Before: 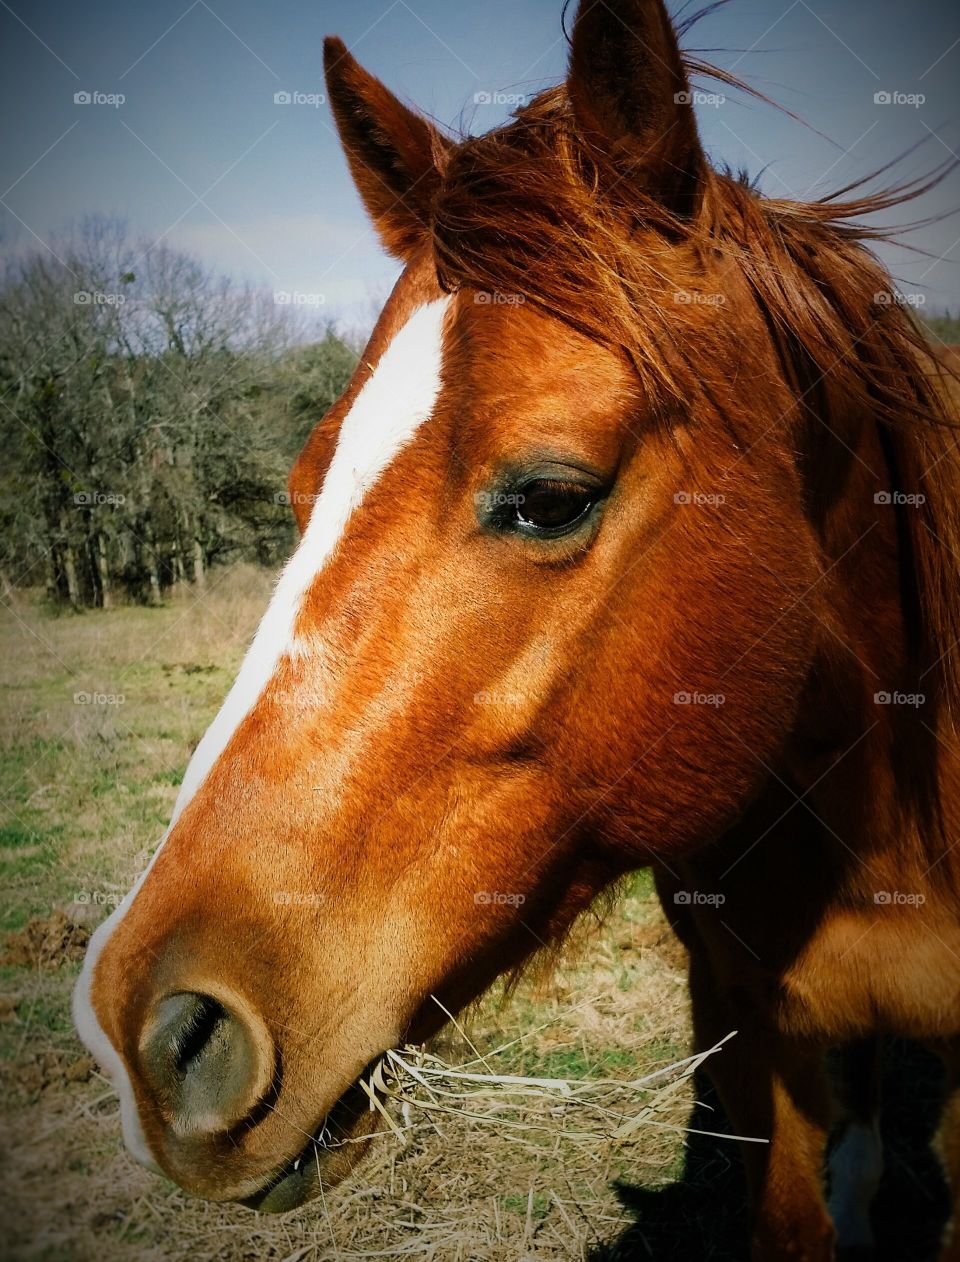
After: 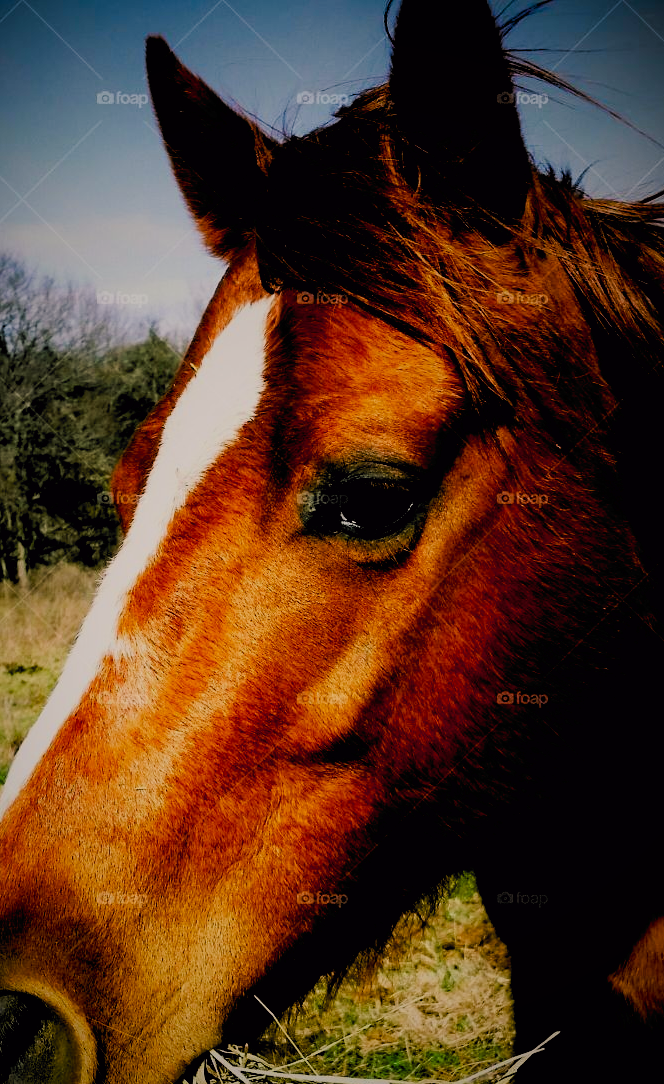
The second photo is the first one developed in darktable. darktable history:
exposure: black level correction 0.046, exposure -0.228 EV, compensate highlight preservation false
crop: left 18.444%, right 12.294%, bottom 14.075%
color correction: highlights a* 3.59, highlights b* 5.08
filmic rgb: black relative exposure -5.13 EV, white relative exposure 3.98 EV, hardness 2.91, contrast 1.297, highlights saturation mix -28.52%, color science v6 (2022)
color balance rgb: shadows lift › chroma 2.018%, shadows lift › hue 136.79°, power › chroma 0.309%, power › hue 22.46°, perceptual saturation grading › global saturation 0.41%, perceptual saturation grading › highlights -15.294%, perceptual saturation grading › shadows 25.164%, contrast -9.714%
vignetting: fall-off radius 92.6%, saturation 0.367
tone curve: curves: ch0 [(0, 0) (0.003, 0.006) (0.011, 0.01) (0.025, 0.017) (0.044, 0.029) (0.069, 0.043) (0.1, 0.064) (0.136, 0.091) (0.177, 0.128) (0.224, 0.162) (0.277, 0.206) (0.335, 0.258) (0.399, 0.324) (0.468, 0.404) (0.543, 0.499) (0.623, 0.595) (0.709, 0.693) (0.801, 0.786) (0.898, 0.883) (1, 1)], preserve colors none
